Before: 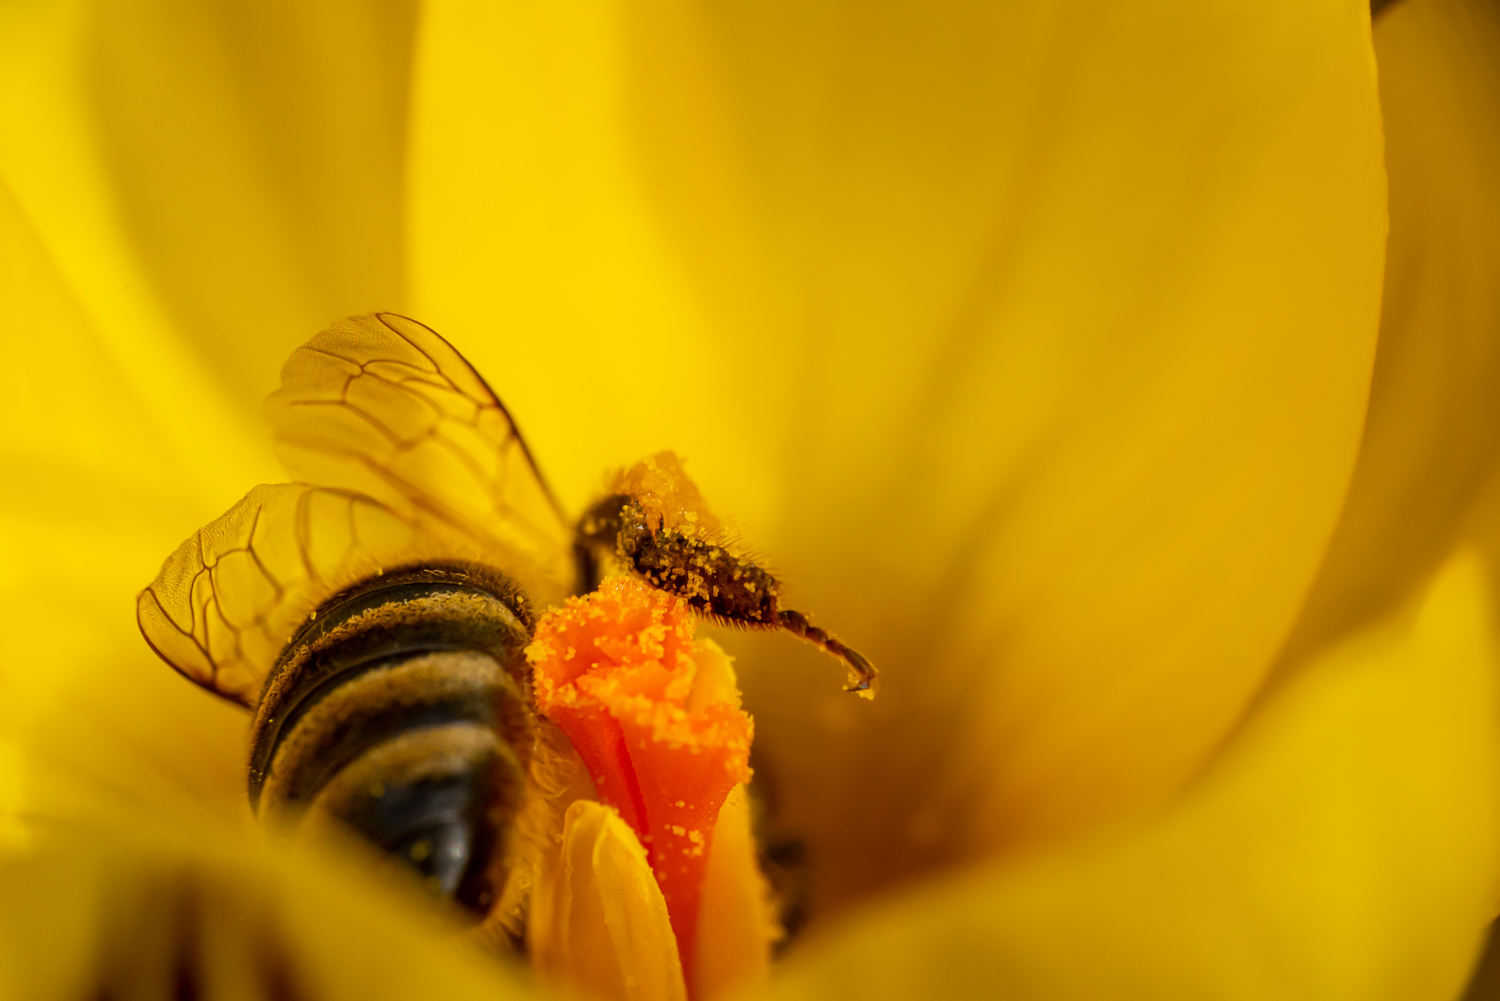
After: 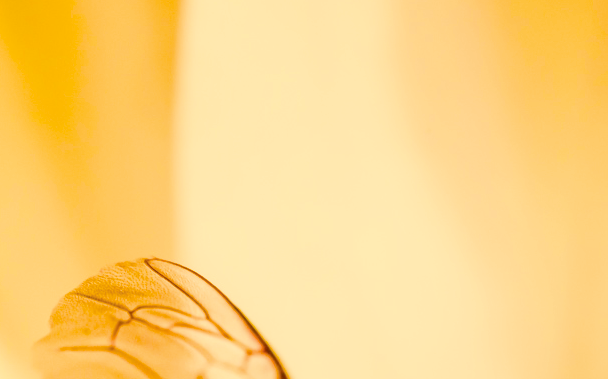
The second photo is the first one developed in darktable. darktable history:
filmic rgb: hardness 4.17, contrast 1.364, color science v6 (2022)
exposure: exposure 0.943 EV, compensate highlight preservation false
crop: left 15.452%, top 5.459%, right 43.956%, bottom 56.62%
local contrast: on, module defaults
